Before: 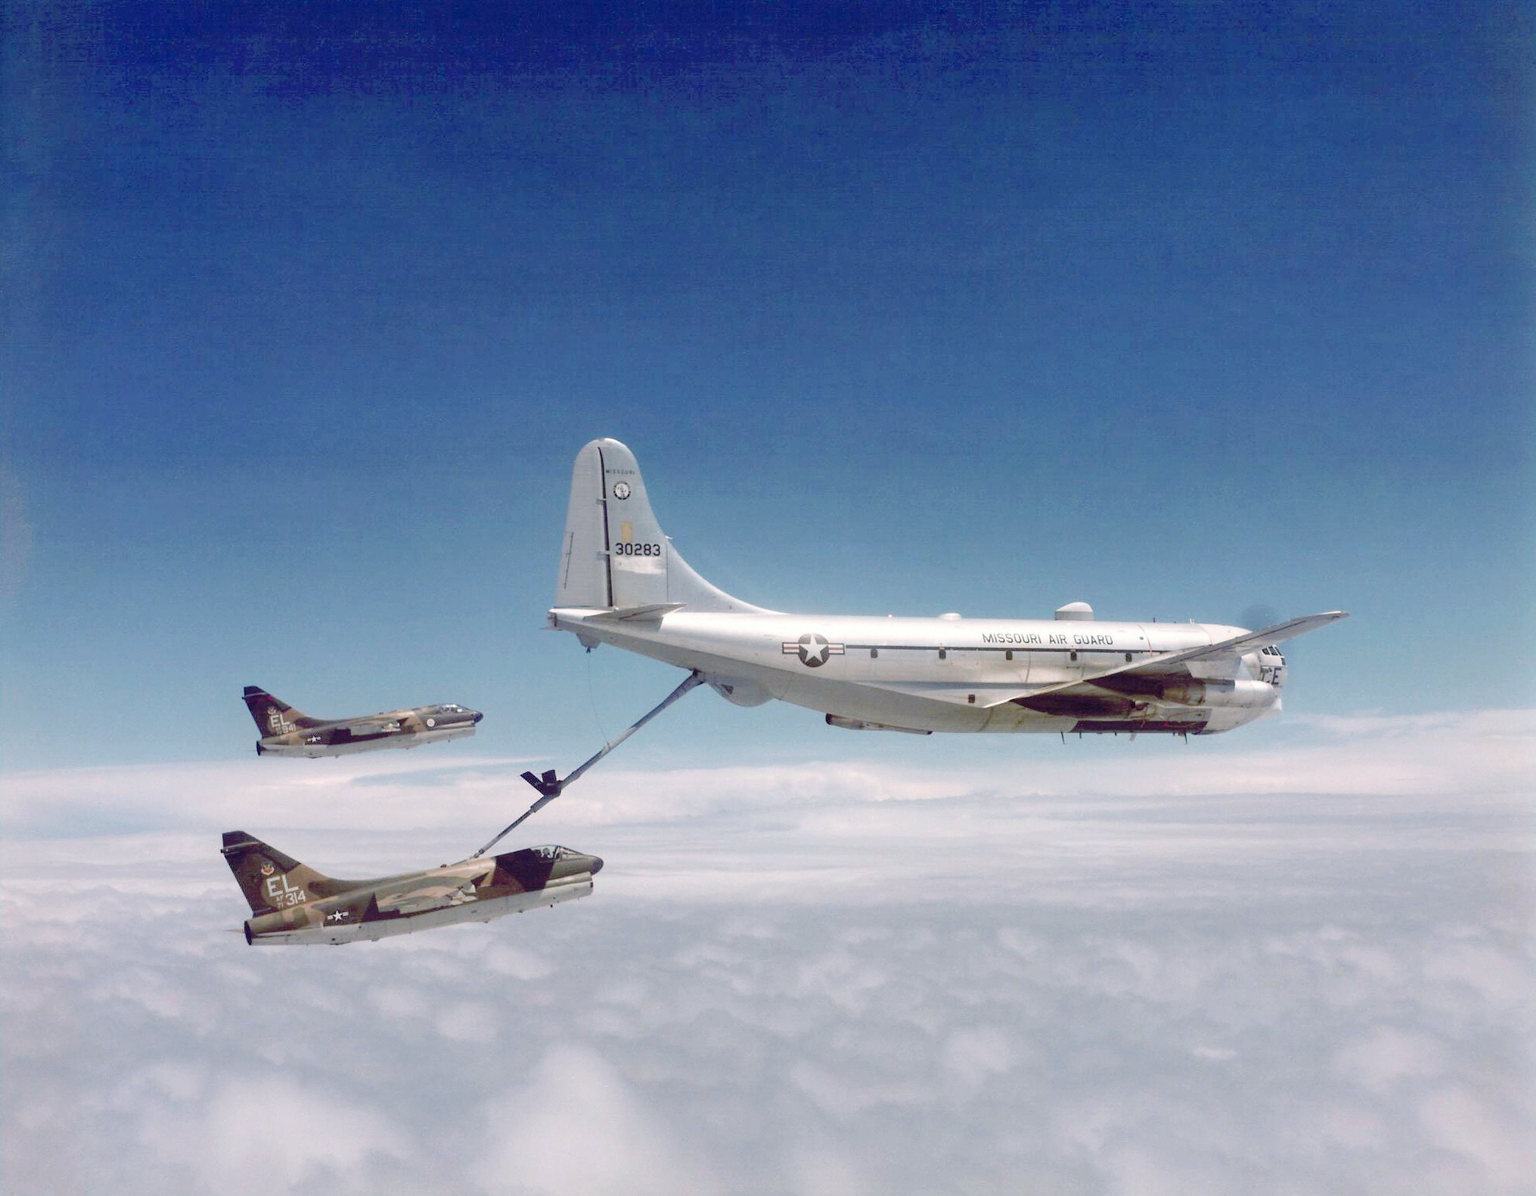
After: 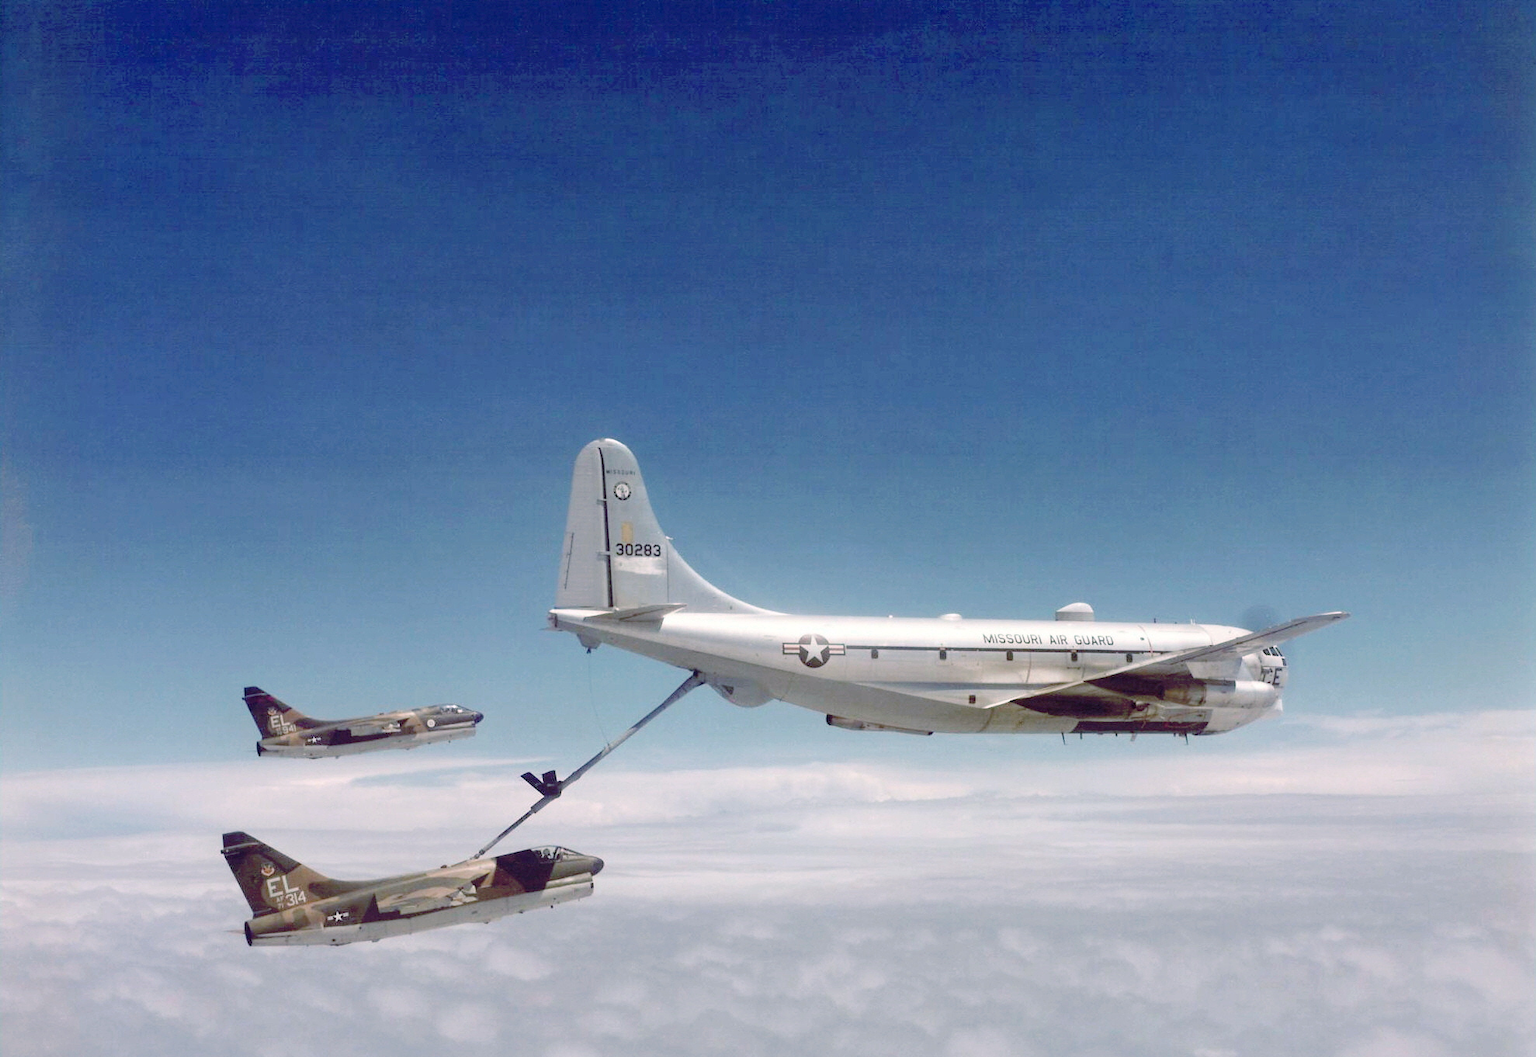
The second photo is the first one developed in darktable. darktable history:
crop and rotate: top 0%, bottom 11.59%
